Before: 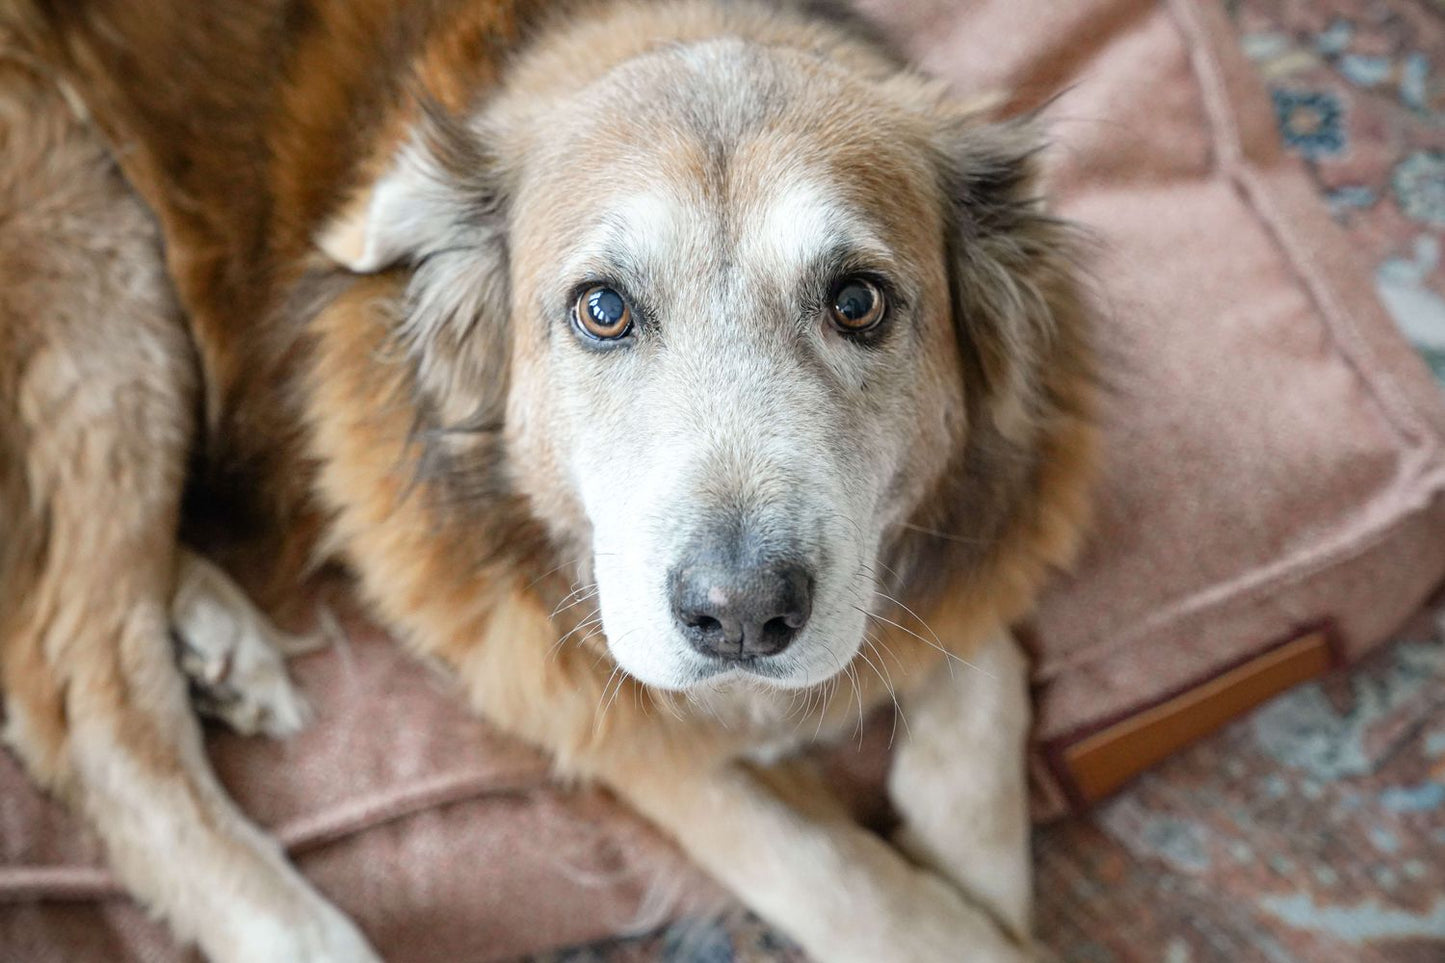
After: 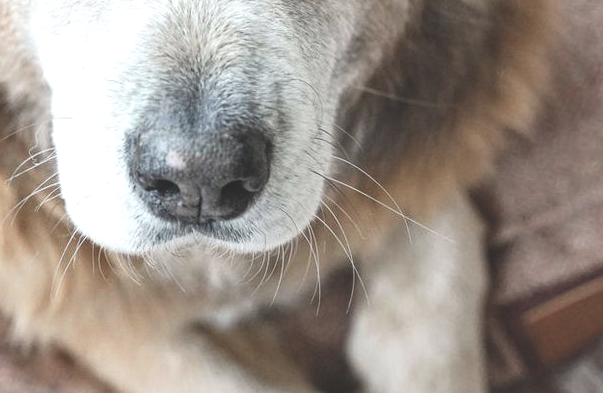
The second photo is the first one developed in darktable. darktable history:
contrast brightness saturation: contrast 0.113, saturation -0.174
exposure: black level correction -0.039, exposure 0.065 EV, compensate highlight preservation false
crop: left 37.519%, top 45.298%, right 20.738%, bottom 13.807%
local contrast: detail 130%
